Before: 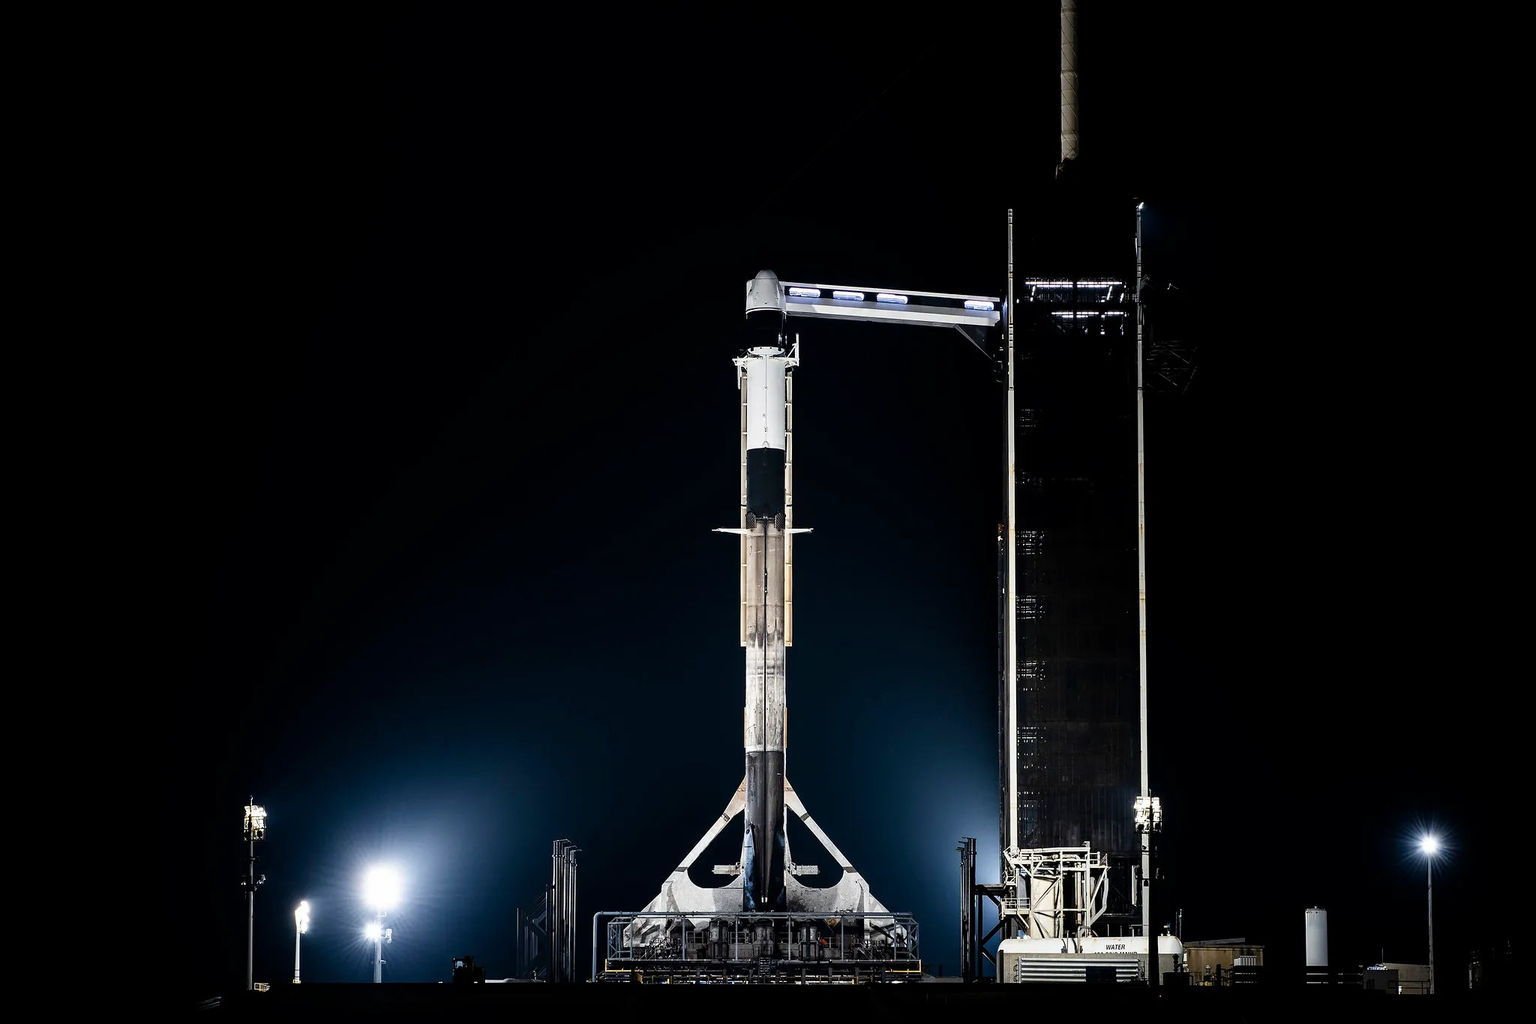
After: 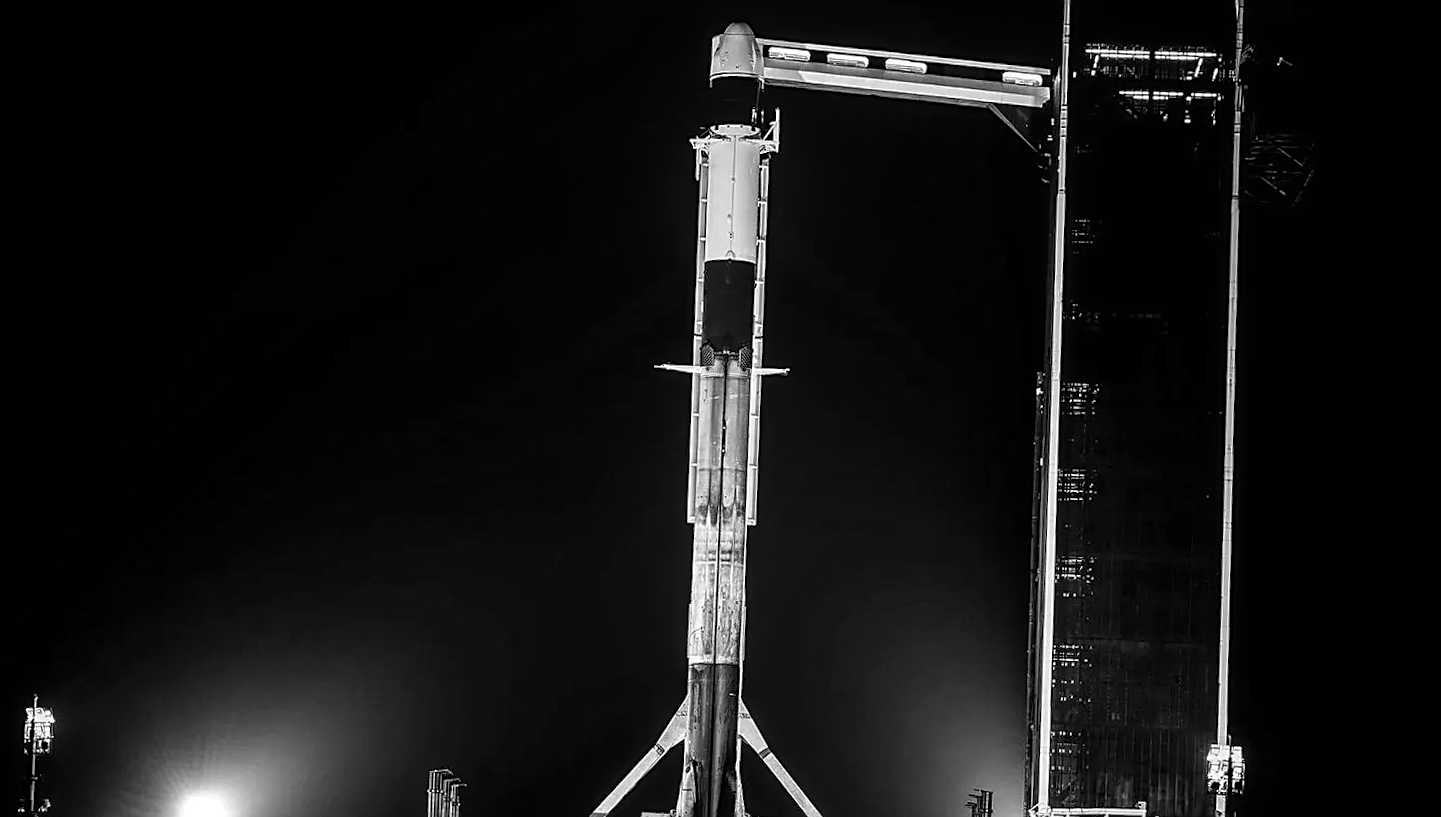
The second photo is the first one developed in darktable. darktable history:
color correction: highlights a* -0.137, highlights b* 0.137
local contrast: highlights 61%, detail 143%, midtone range 0.428
monochrome: a 16.01, b -2.65, highlights 0.52
sharpen: on, module defaults
velvia: strength 75%
crop and rotate: angle -3.37°, left 9.79%, top 20.73%, right 12.42%, bottom 11.82%
rotate and perspective: rotation -1.32°, lens shift (horizontal) -0.031, crop left 0.015, crop right 0.985, crop top 0.047, crop bottom 0.982
